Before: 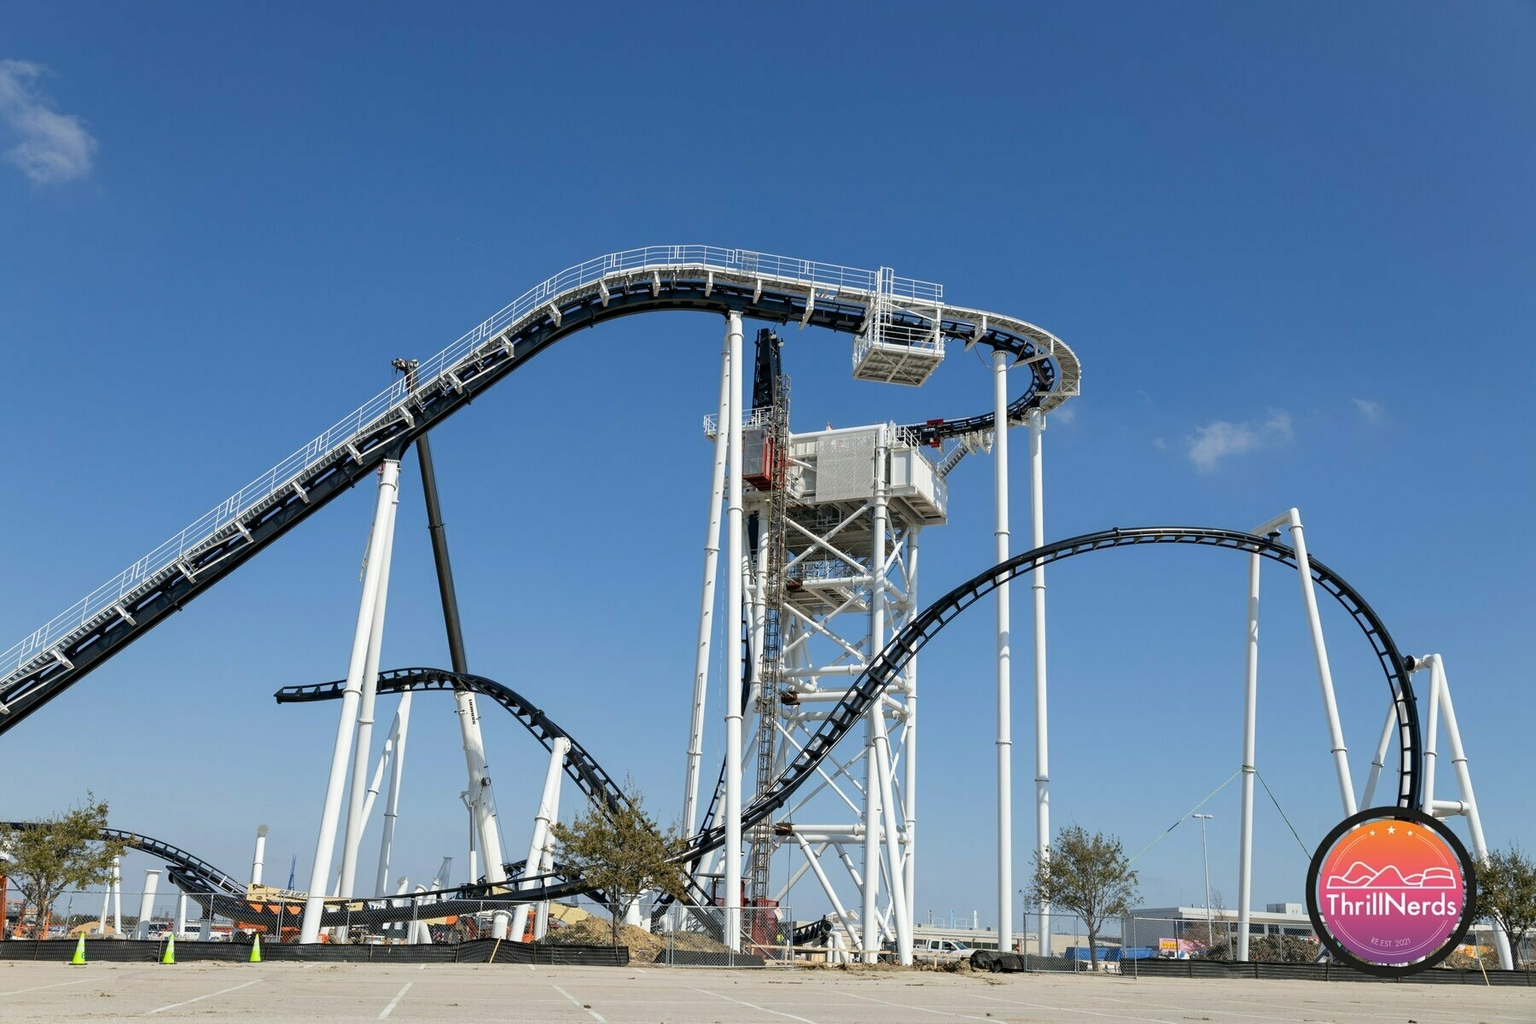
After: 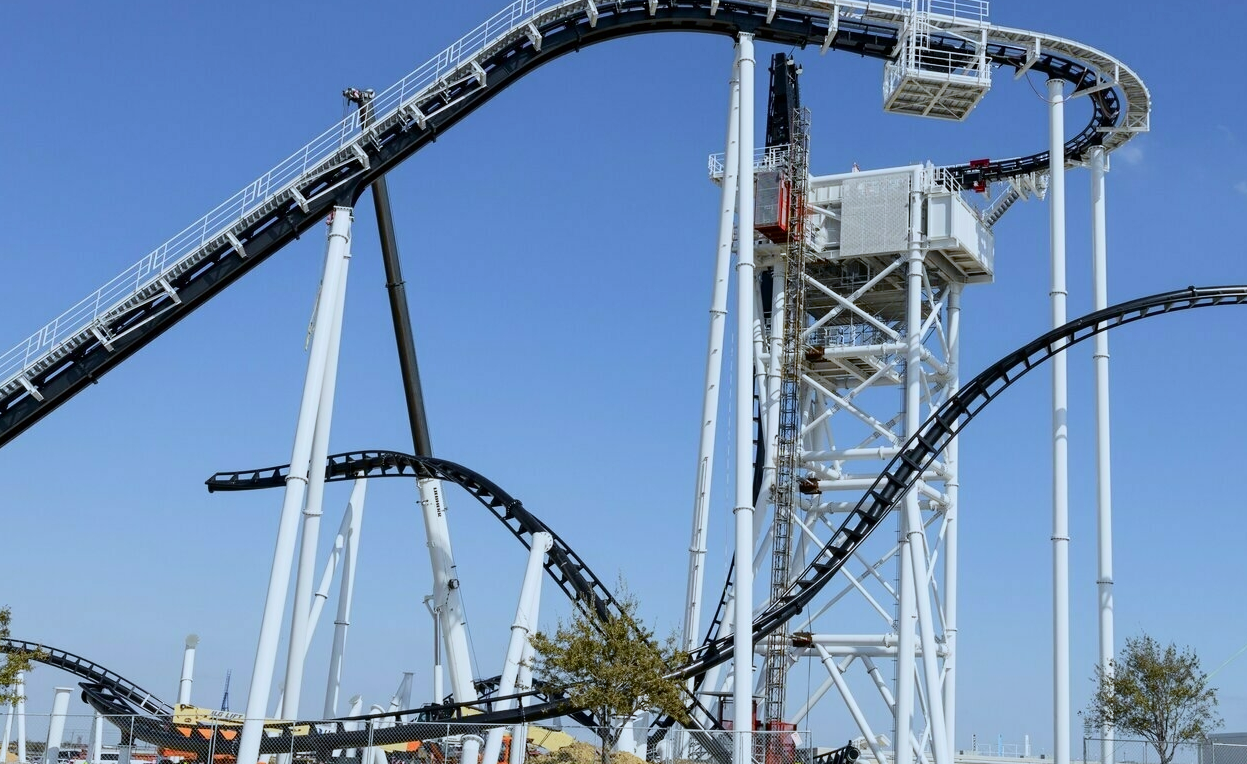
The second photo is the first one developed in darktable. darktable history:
crop: left 6.488%, top 27.668%, right 24.183%, bottom 8.656%
white balance: red 0.924, blue 1.095
tone curve: curves: ch0 [(0, 0) (0.091, 0.066) (0.184, 0.16) (0.491, 0.519) (0.748, 0.765) (1, 0.919)]; ch1 [(0, 0) (0.179, 0.173) (0.322, 0.32) (0.424, 0.424) (0.502, 0.504) (0.56, 0.575) (0.631, 0.675) (0.777, 0.806) (1, 1)]; ch2 [(0, 0) (0.434, 0.447) (0.497, 0.498) (0.539, 0.566) (0.676, 0.691) (1, 1)], color space Lab, independent channels, preserve colors none
